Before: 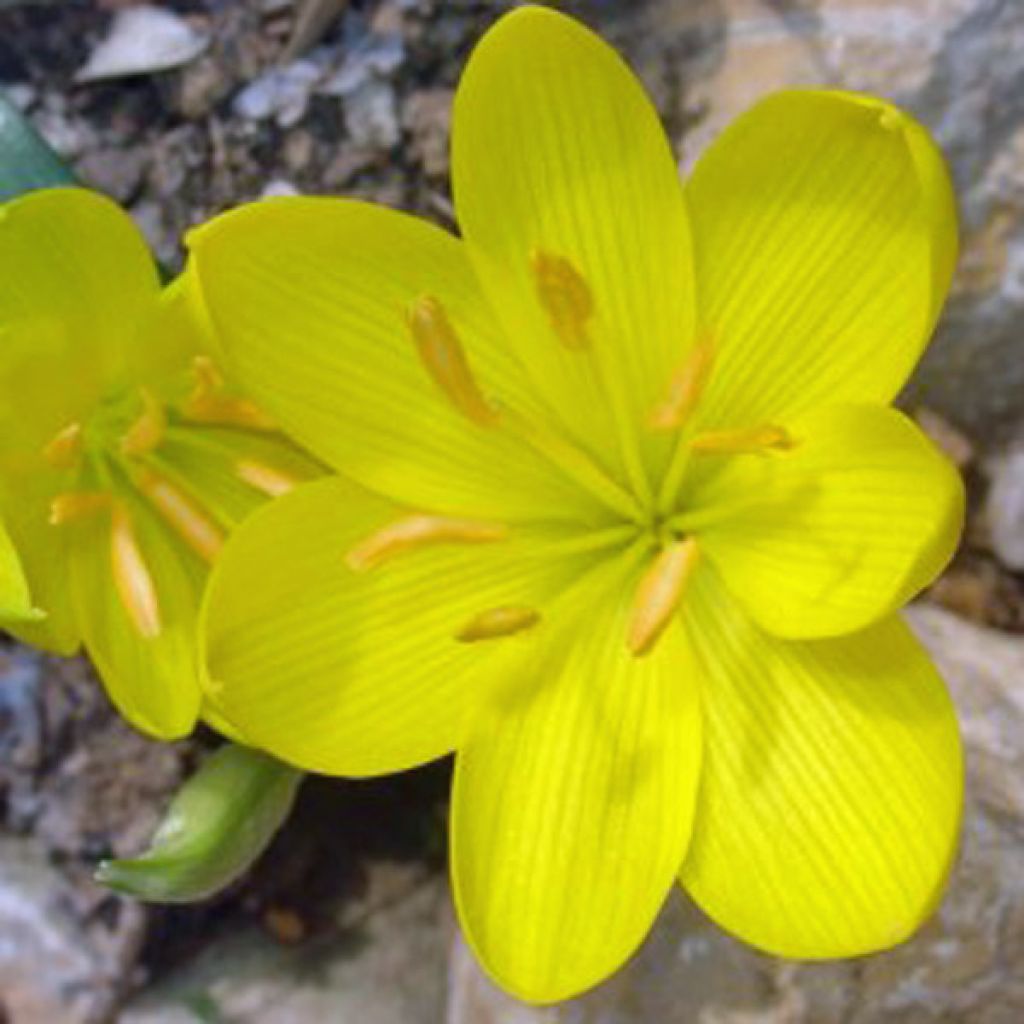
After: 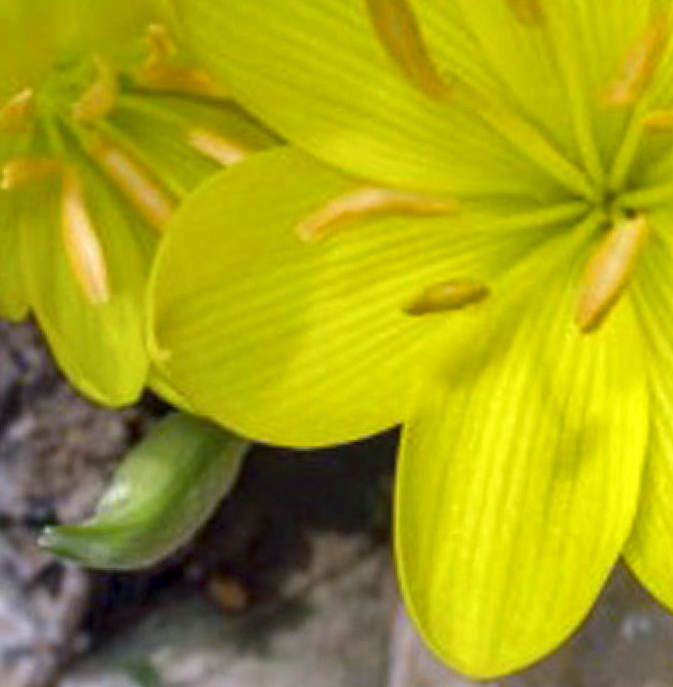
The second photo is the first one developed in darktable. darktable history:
shadows and highlights: shadows 37.02, highlights -28.08, soften with gaussian
local contrast: detail 130%
exposure: compensate exposure bias true, compensate highlight preservation false
crop and rotate: angle -1.15°, left 3.889%, top 31.565%, right 29.008%
